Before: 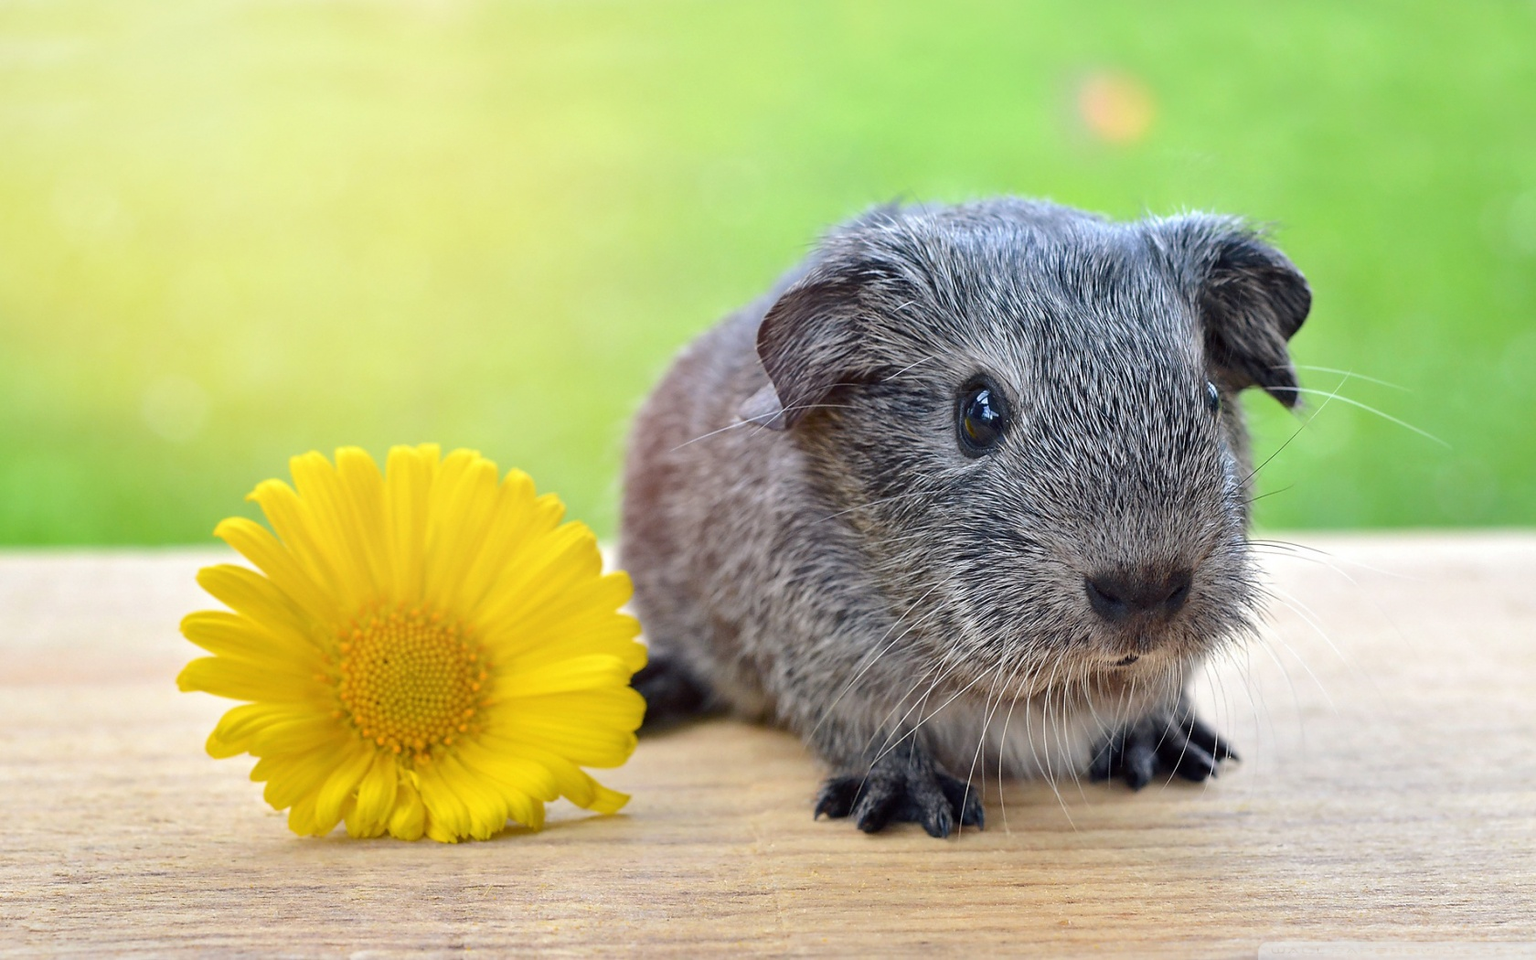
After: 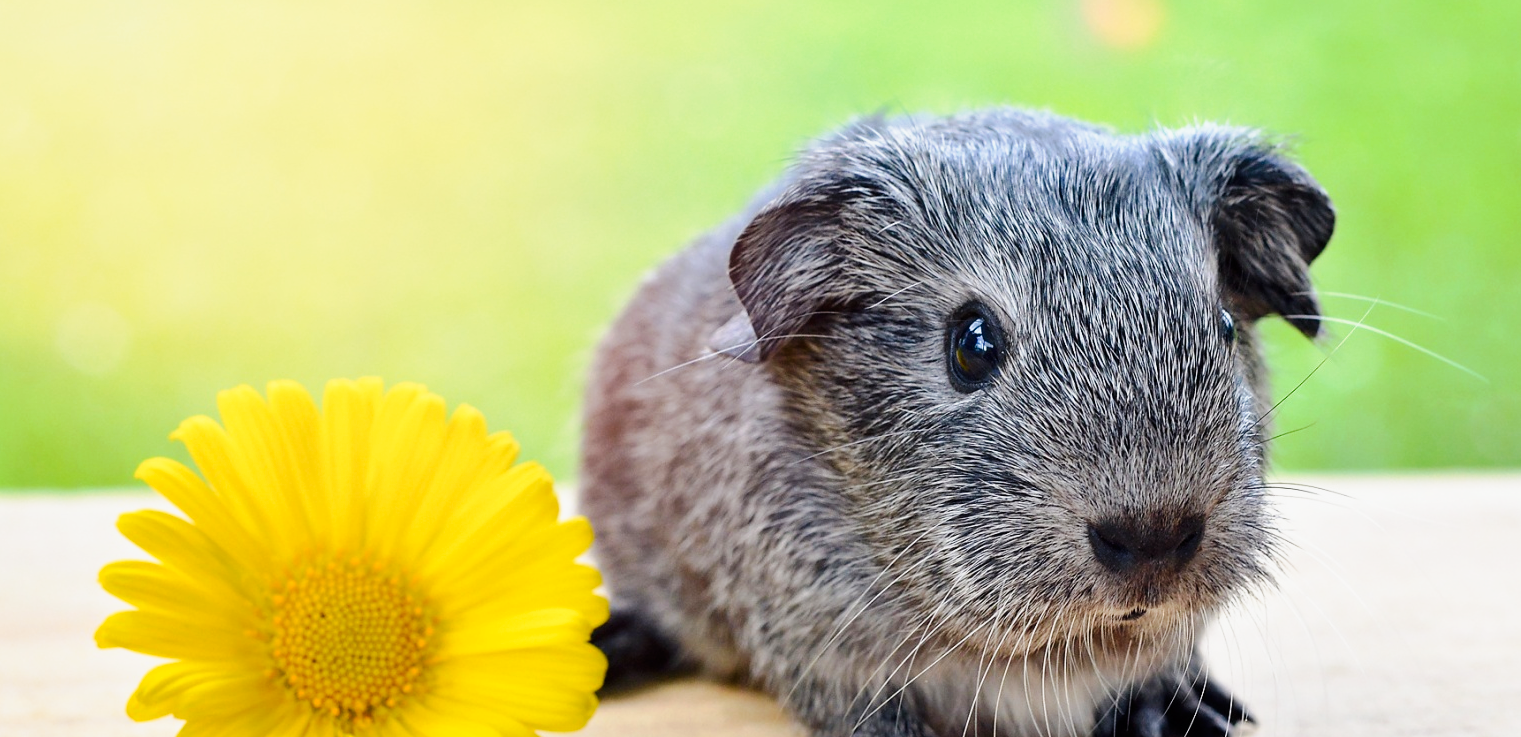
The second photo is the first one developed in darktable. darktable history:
crop: left 5.951%, top 10.363%, right 3.502%, bottom 19.425%
tone curve: curves: ch0 [(0, 0) (0.035, 0.011) (0.133, 0.076) (0.285, 0.265) (0.491, 0.541) (0.617, 0.693) (0.704, 0.77) (0.794, 0.865) (0.895, 0.938) (1, 0.976)]; ch1 [(0, 0) (0.318, 0.278) (0.444, 0.427) (0.502, 0.497) (0.543, 0.547) (0.601, 0.641) (0.746, 0.764) (1, 1)]; ch2 [(0, 0) (0.316, 0.292) (0.381, 0.37) (0.423, 0.448) (0.476, 0.482) (0.502, 0.5) (0.543, 0.547) (0.587, 0.613) (0.642, 0.672) (0.704, 0.727) (0.865, 0.827) (1, 0.951)], preserve colors none
